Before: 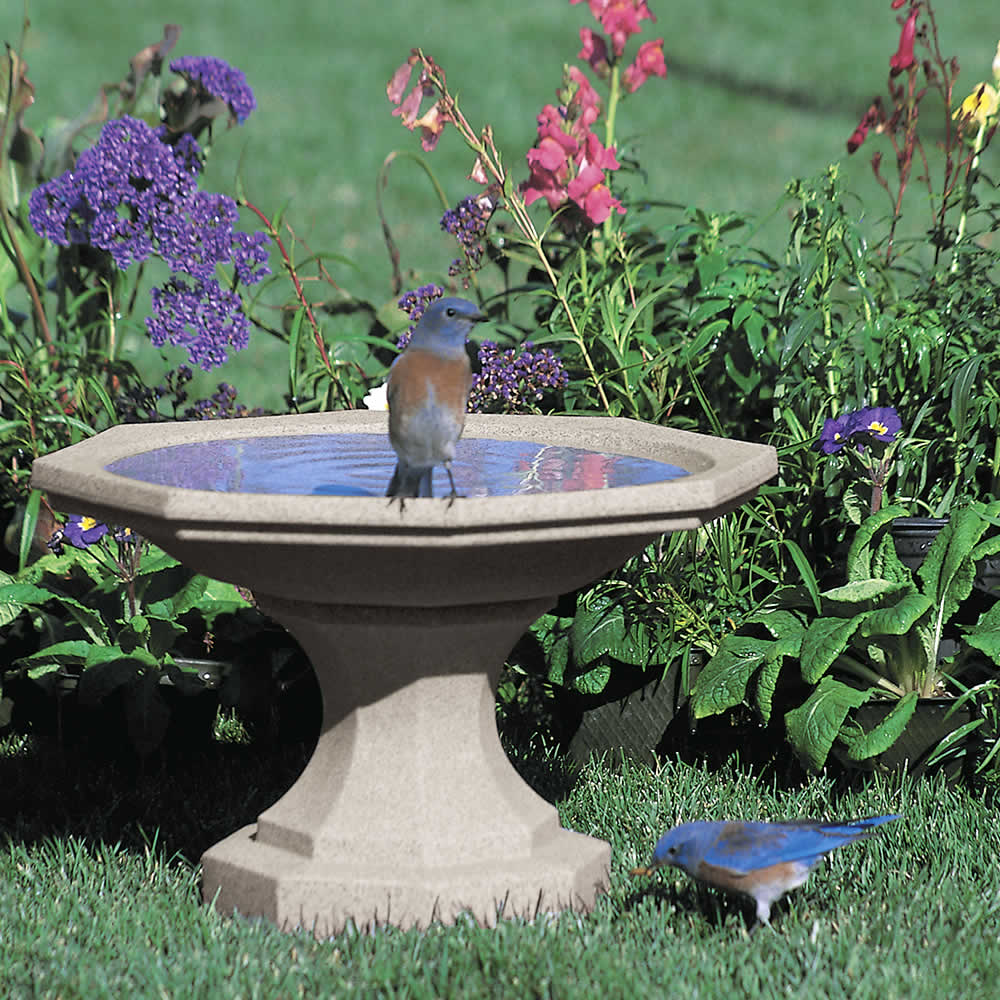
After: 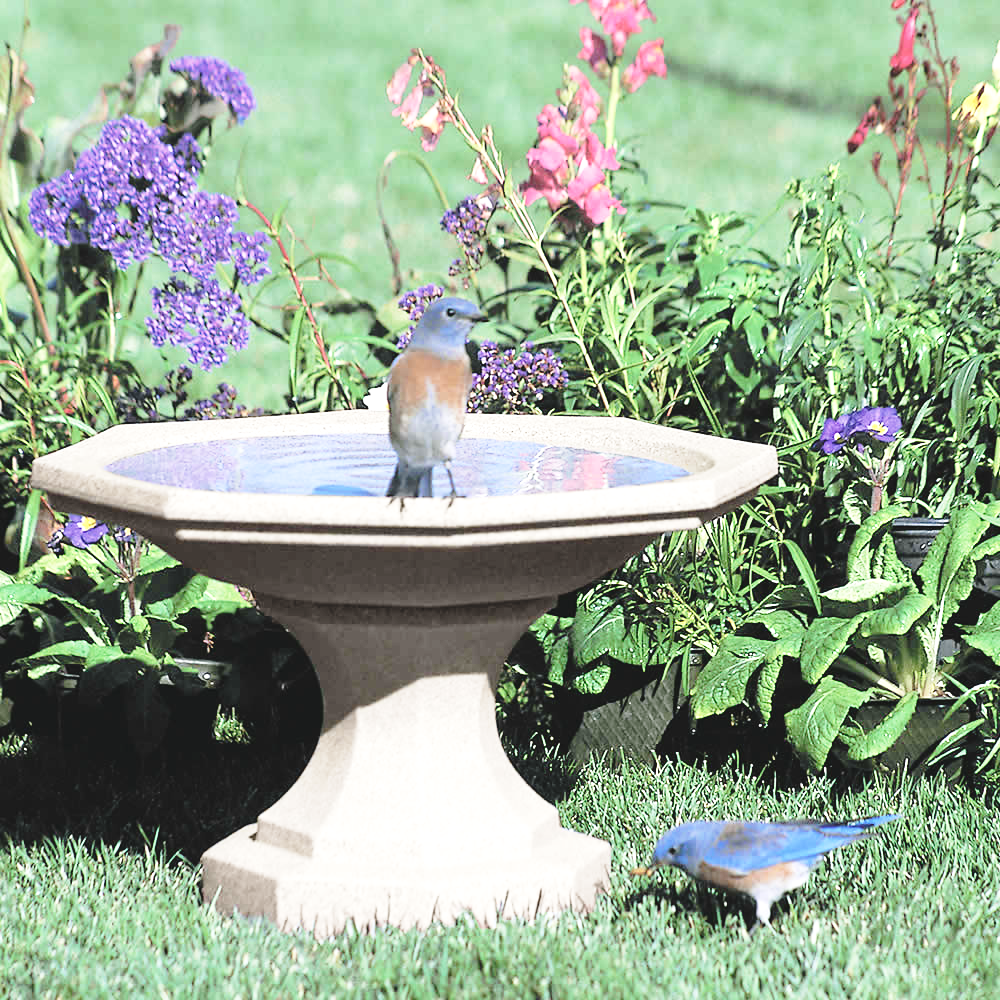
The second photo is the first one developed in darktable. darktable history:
base curve: curves: ch0 [(0, 0) (0.028, 0.03) (0.121, 0.232) (0.46, 0.748) (0.859, 0.968) (1, 1)], preserve colors none
exposure: black level correction -0.005, exposure 0.622 EV, compensate highlight preservation false
